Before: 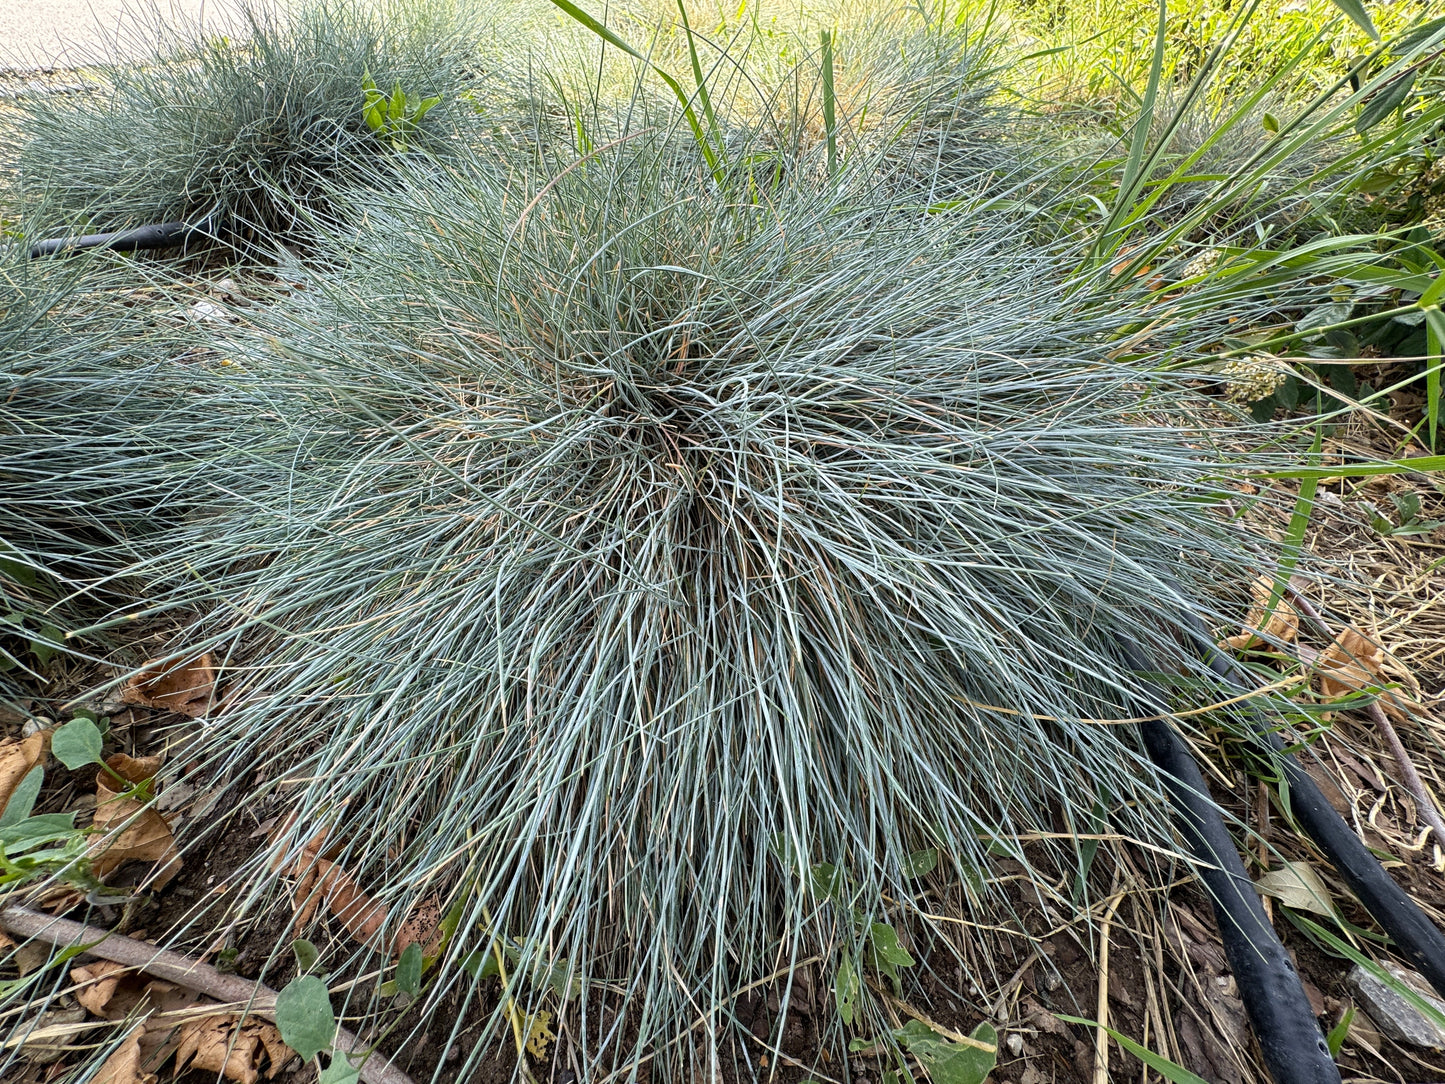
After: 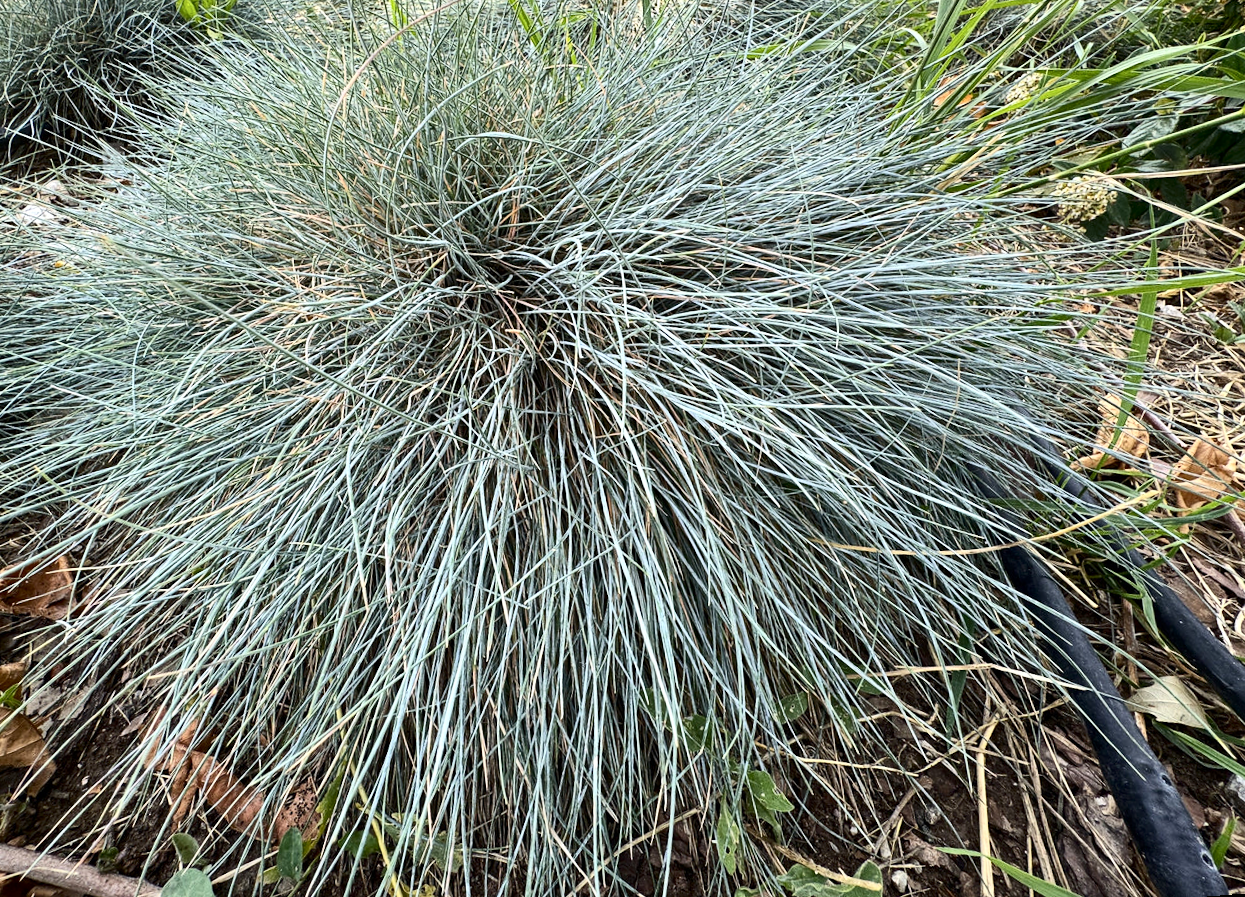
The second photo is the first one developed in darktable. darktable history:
exposure: exposure 0.217 EV, compensate highlight preservation false
crop and rotate: left 8.262%, top 9.226%
contrast brightness saturation: contrast 0.28
shadows and highlights: shadows 25, highlights -25
levels: mode automatic, black 0.023%, white 99.97%, levels [0.062, 0.494, 0.925]
rotate and perspective: rotation -4.57°, crop left 0.054, crop right 0.944, crop top 0.087, crop bottom 0.914
